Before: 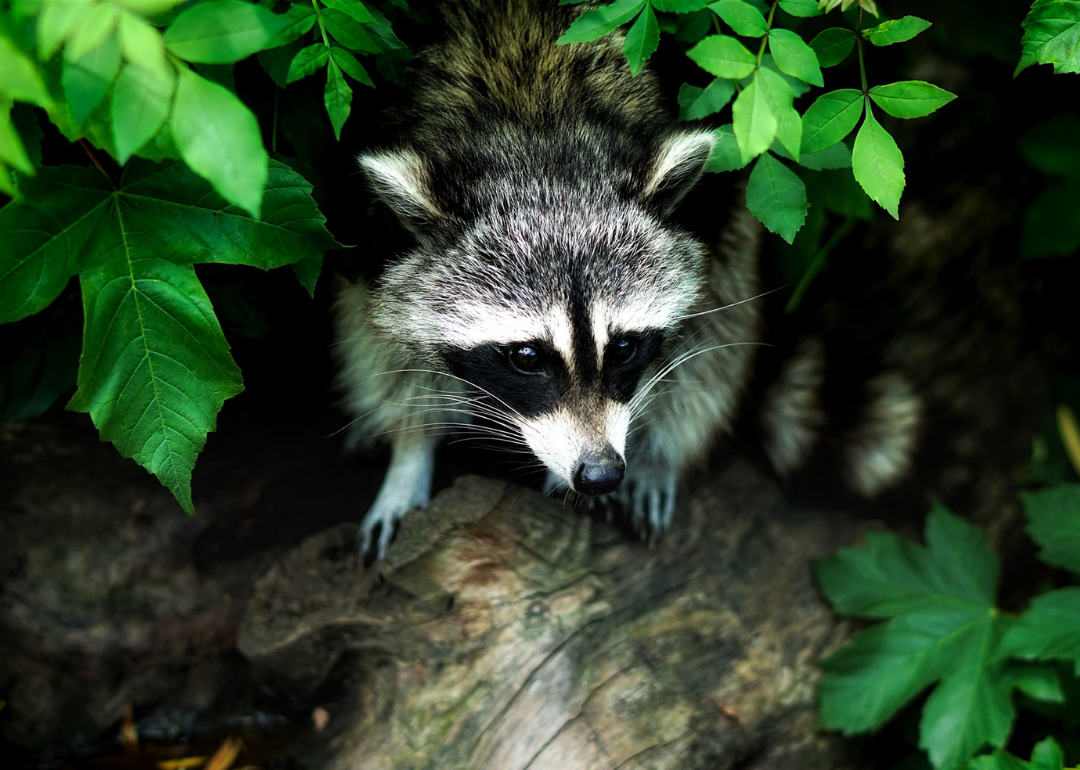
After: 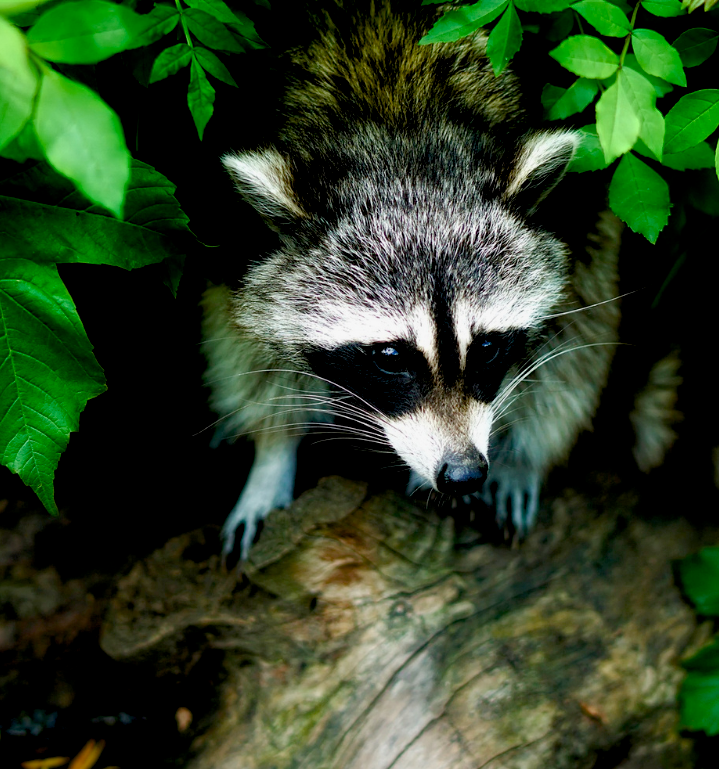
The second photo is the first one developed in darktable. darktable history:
crop and rotate: left 12.763%, right 20.633%
color balance rgb: global offset › luminance -0.988%, perceptual saturation grading › global saturation 13.677%, perceptual saturation grading › highlights -30.05%, perceptual saturation grading › shadows 51.788%, perceptual brilliance grading › global brilliance 1.506%, perceptual brilliance grading › highlights -3.692%, global vibrance 20%
